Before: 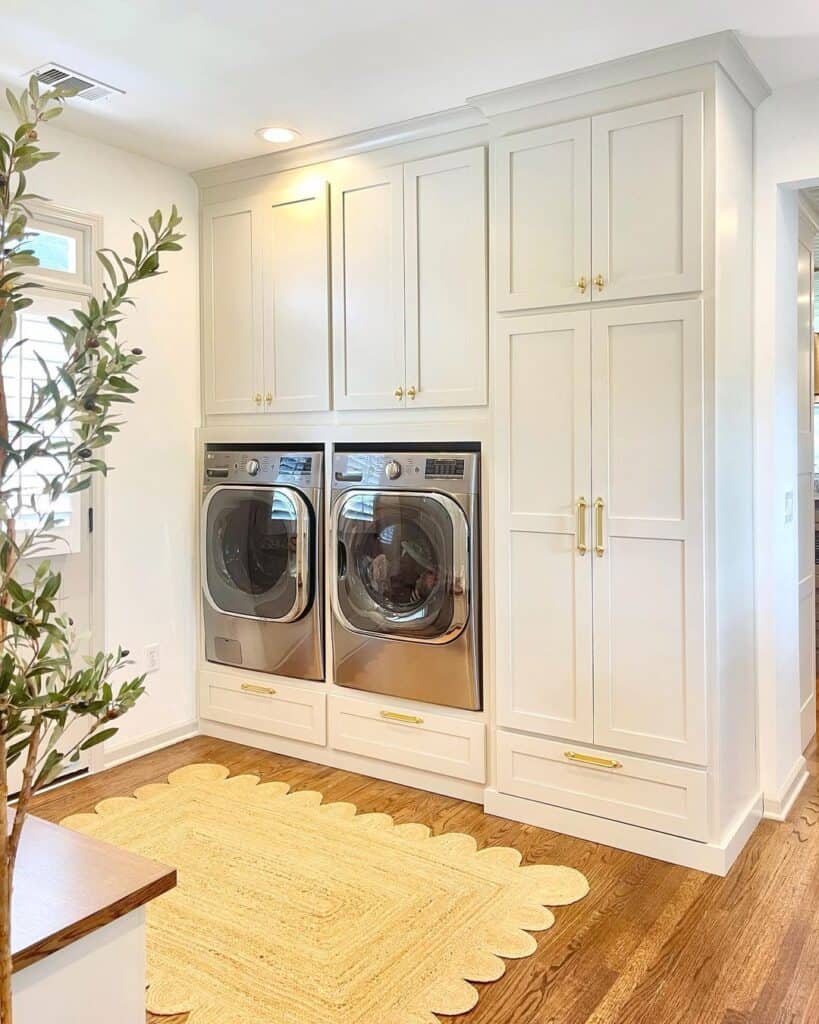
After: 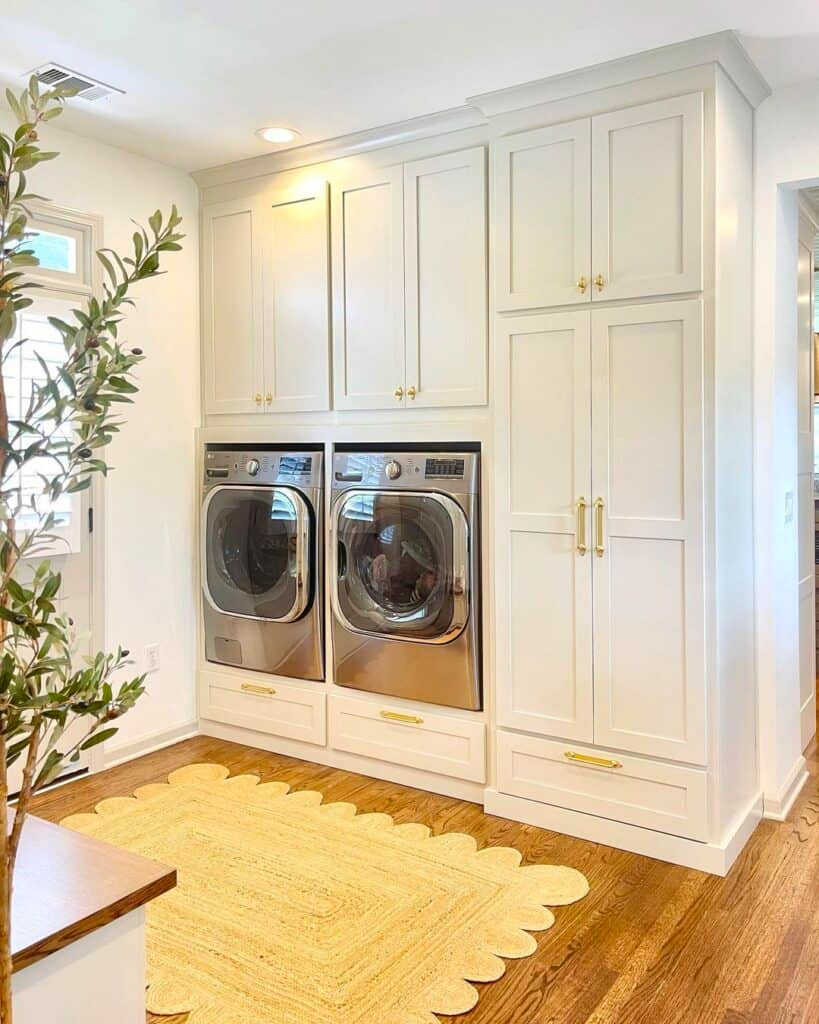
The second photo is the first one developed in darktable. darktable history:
color balance rgb: linear chroma grading › global chroma 14.478%, perceptual saturation grading › global saturation 0.081%
